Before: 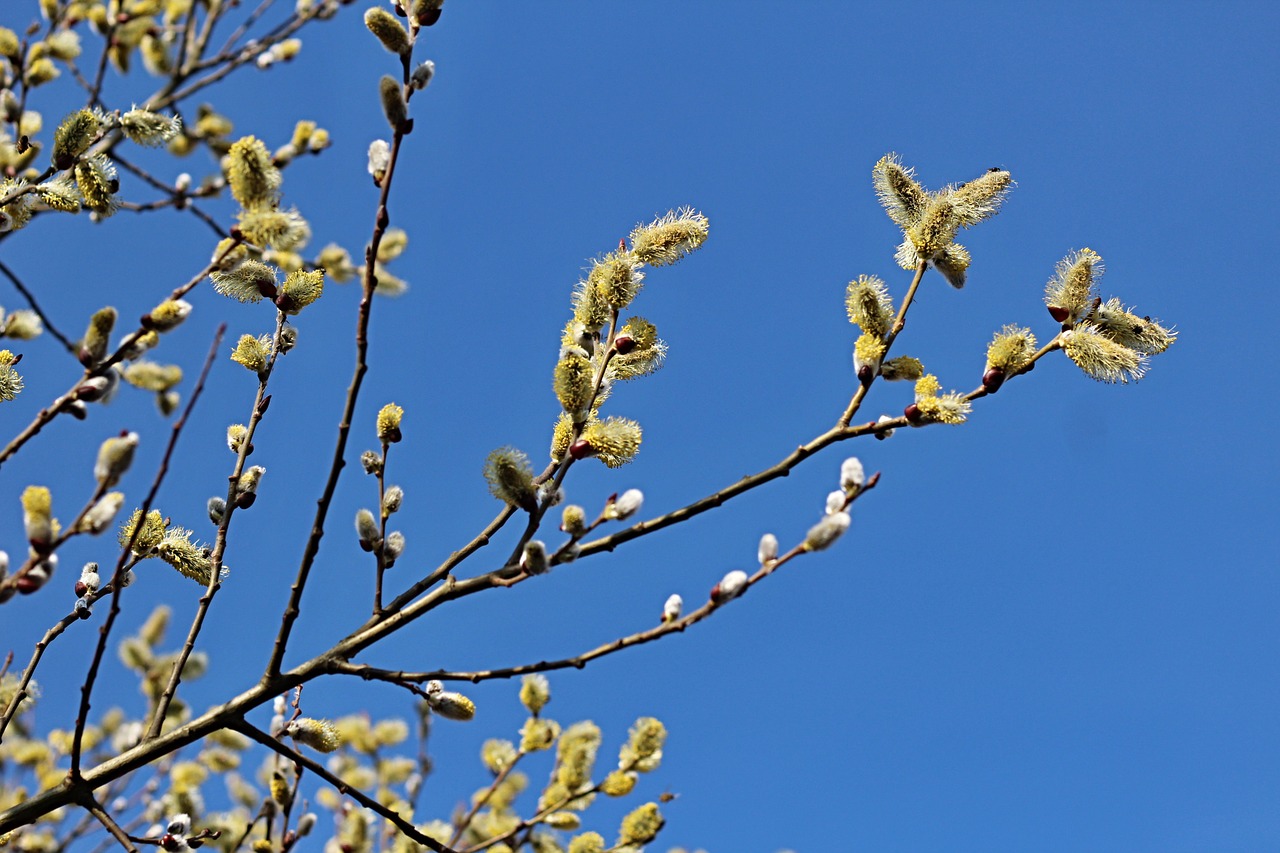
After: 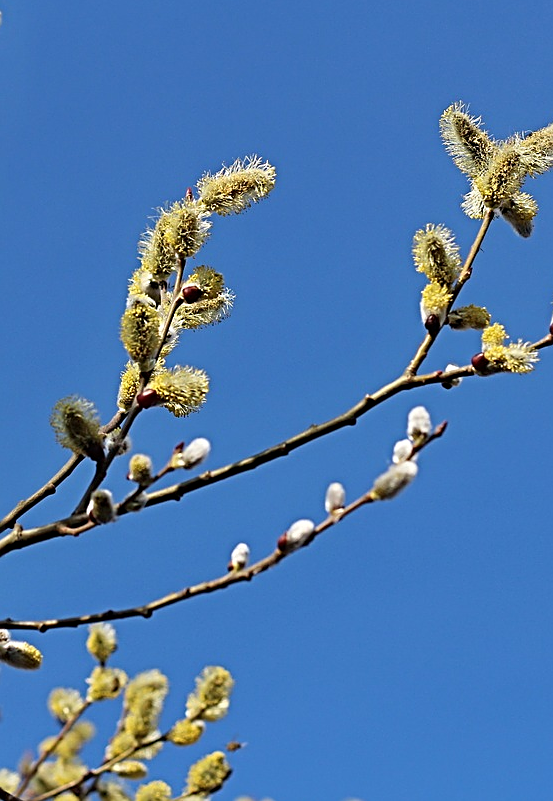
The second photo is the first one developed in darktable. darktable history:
crop: left 33.843%, top 5.995%, right 22.941%
sharpen: on, module defaults
